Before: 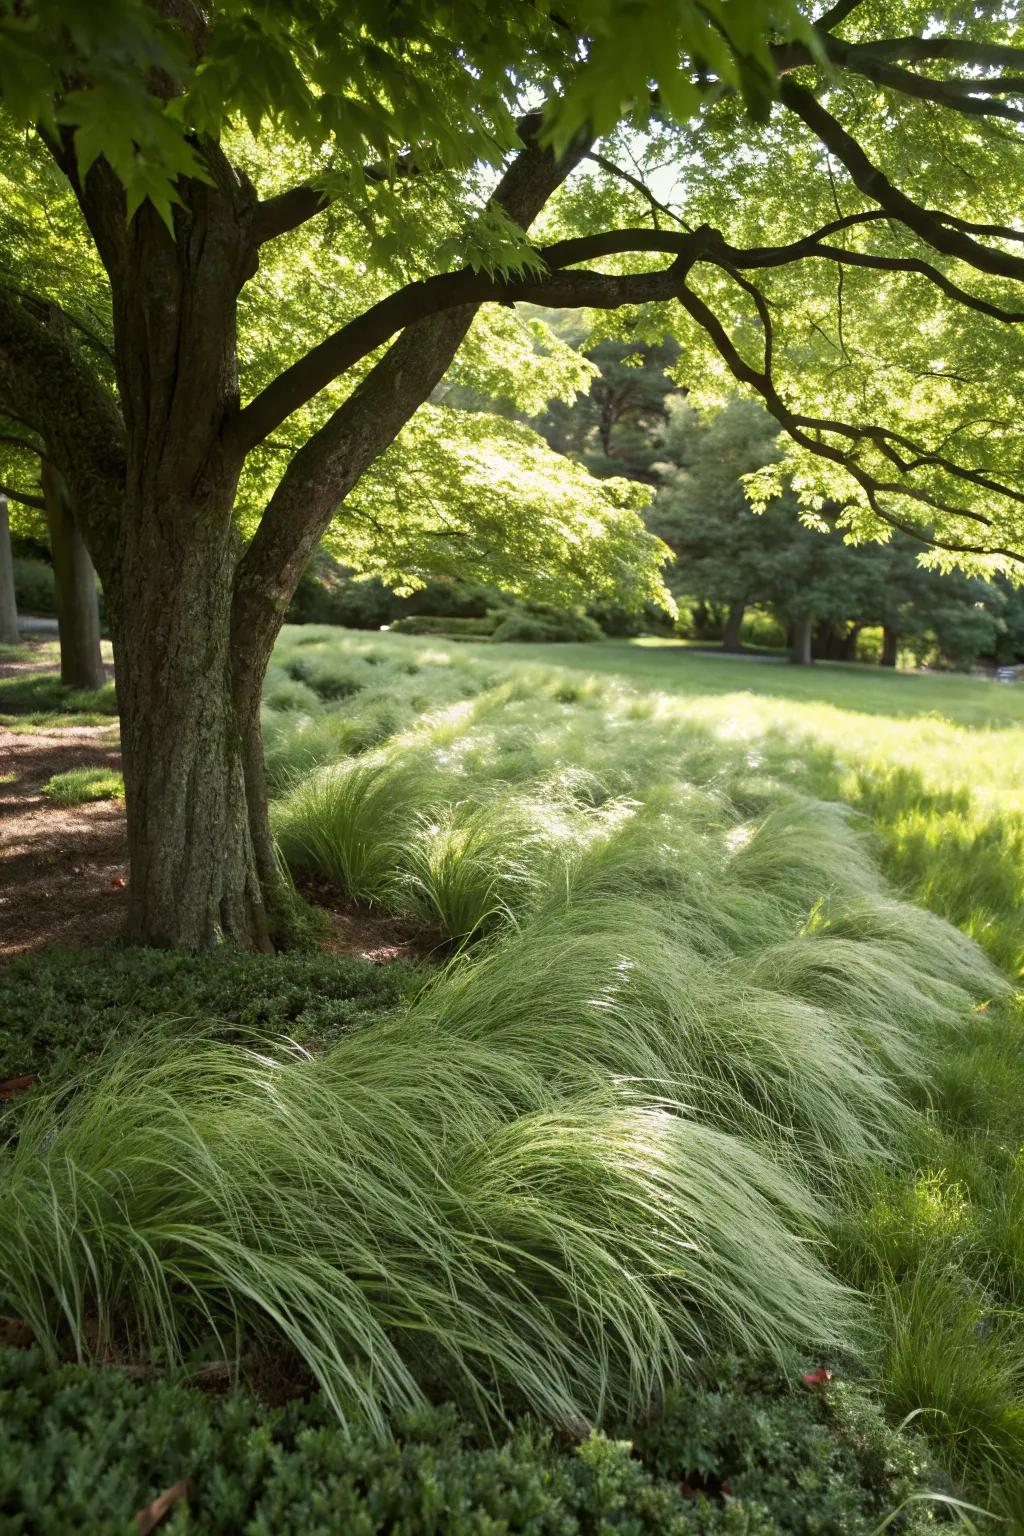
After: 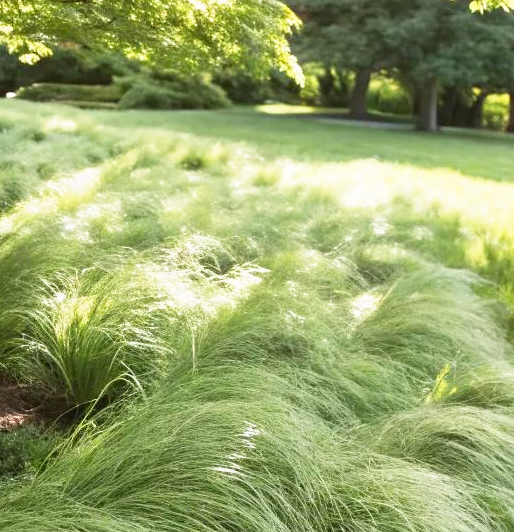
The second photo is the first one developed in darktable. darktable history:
base curve: curves: ch0 [(0, 0) (0.579, 0.807) (1, 1)], preserve colors none
crop: left 36.607%, top 34.735%, right 13.146%, bottom 30.611%
